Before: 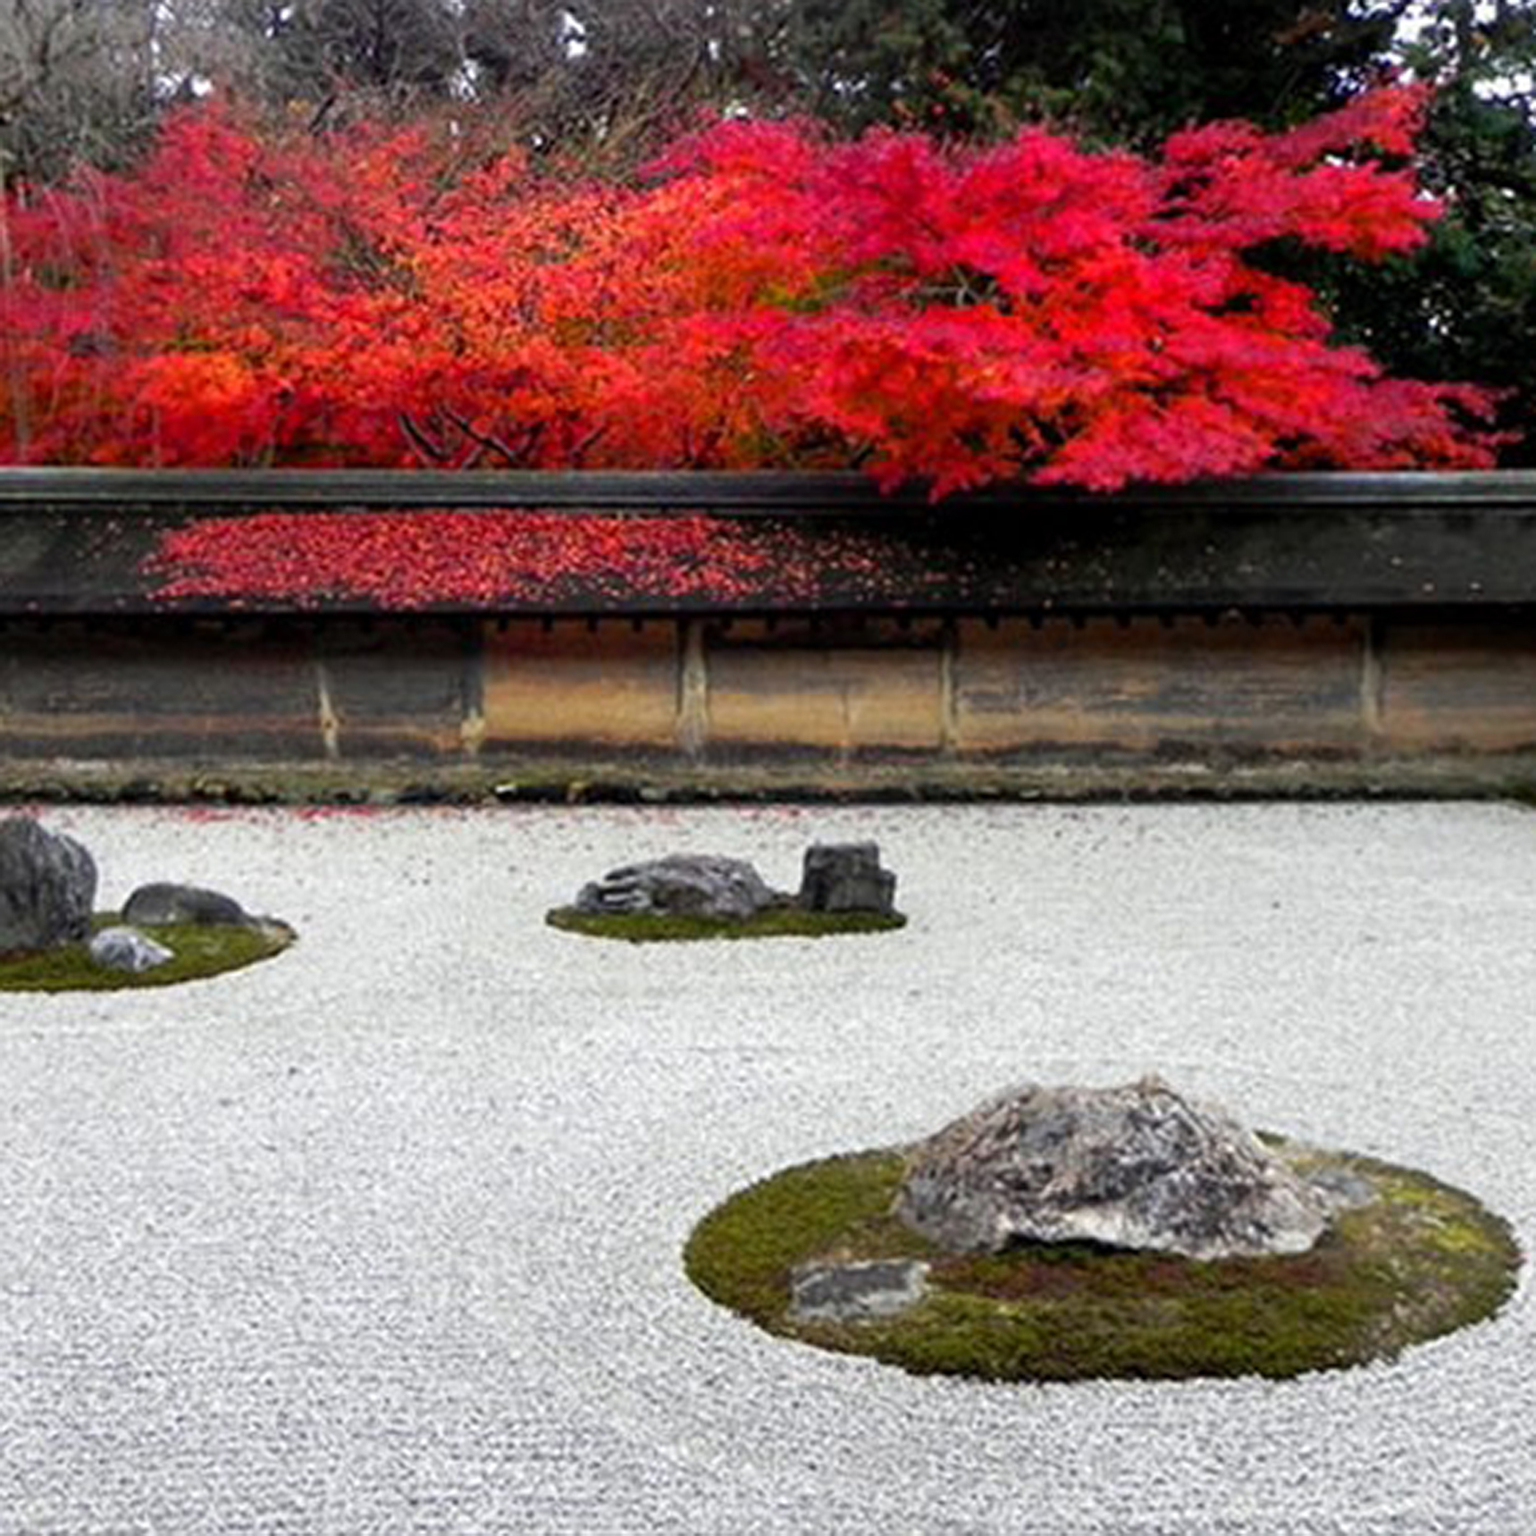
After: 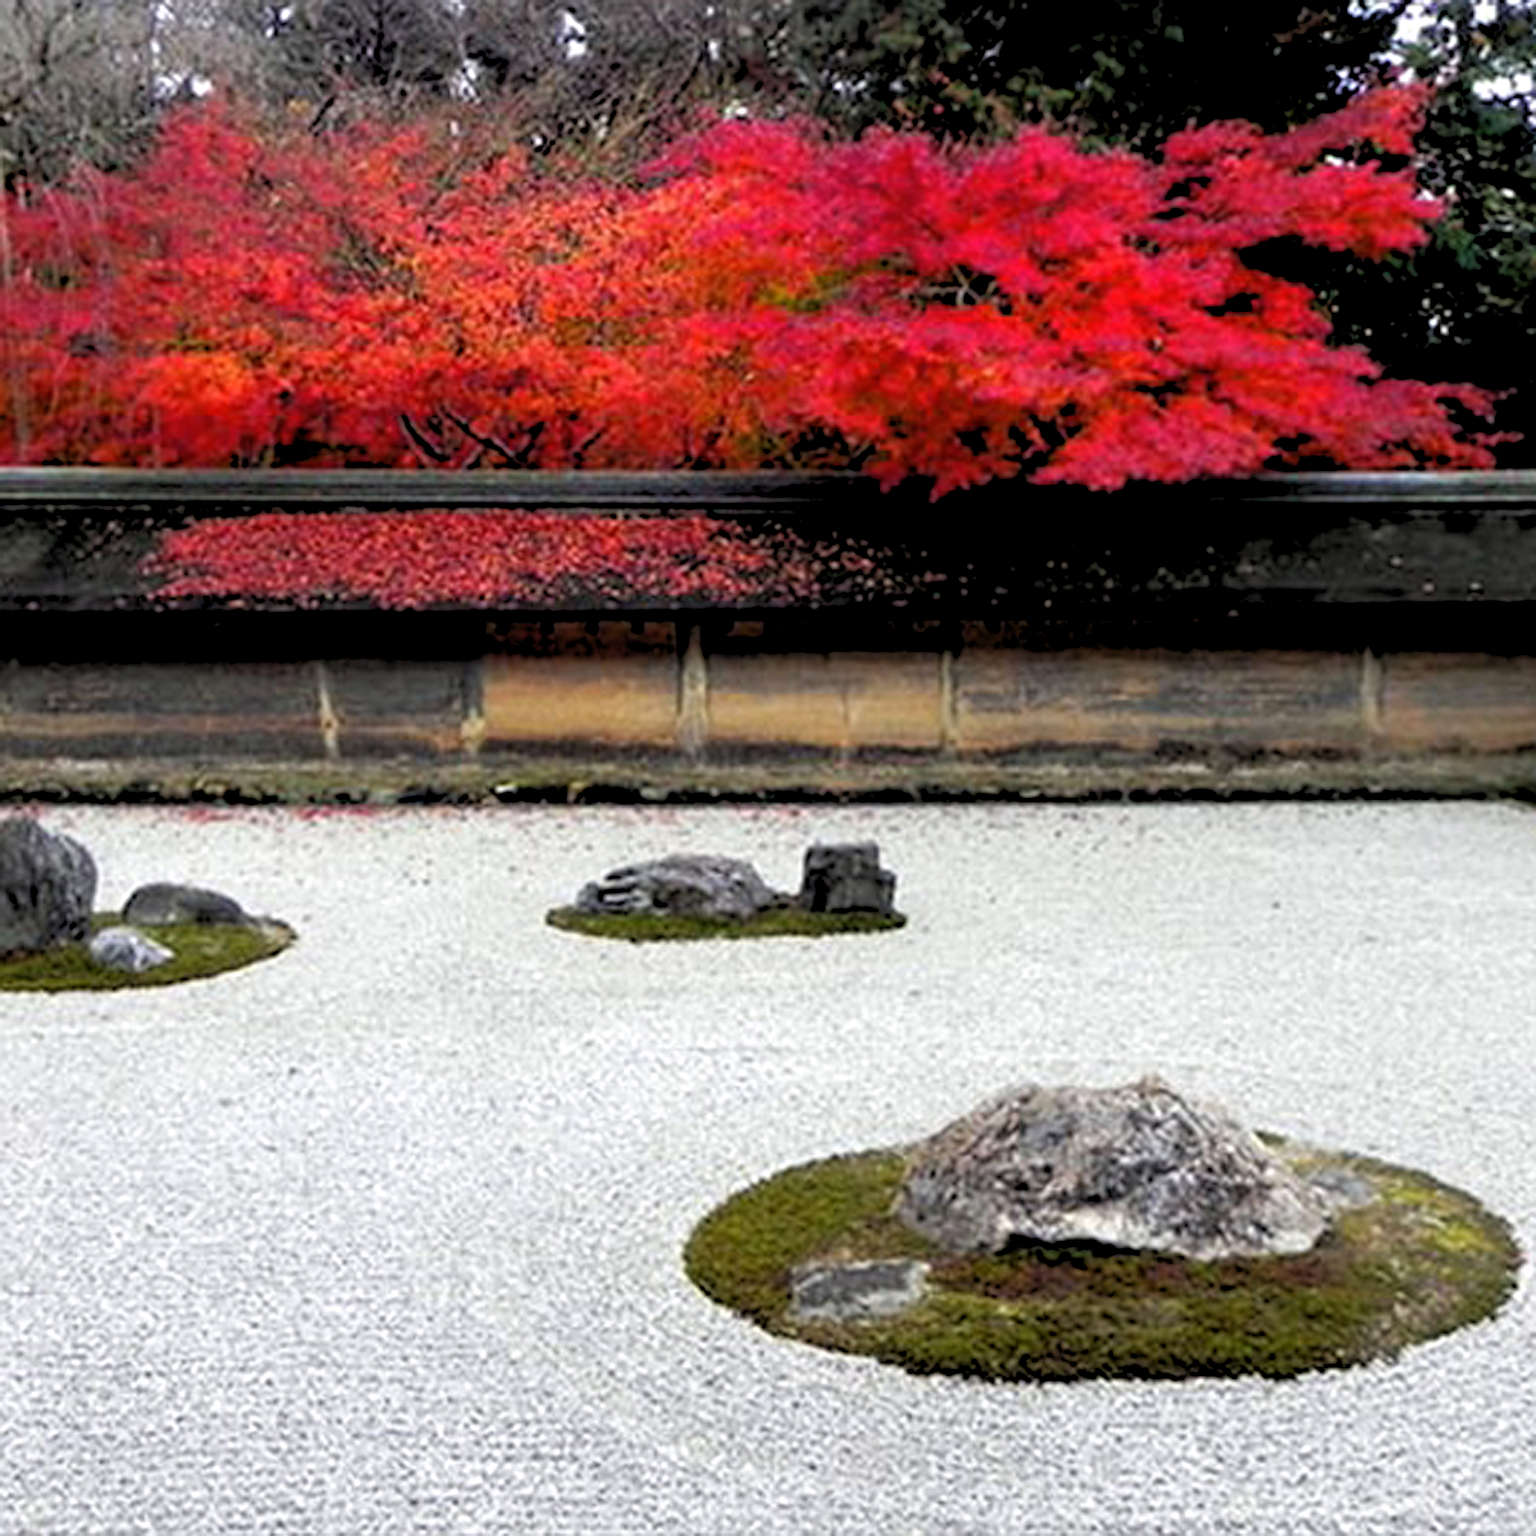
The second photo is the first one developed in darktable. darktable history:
color zones: curves: ch0 [(0.068, 0.464) (0.25, 0.5) (0.48, 0.508) (0.75, 0.536) (0.886, 0.476) (0.967, 0.456)]; ch1 [(0.066, 0.456) (0.25, 0.5) (0.616, 0.508) (0.746, 0.56) (0.934, 0.444)]
rgb levels: levels [[0.013, 0.434, 0.89], [0, 0.5, 1], [0, 0.5, 1]]
sharpen: amount 0.2
